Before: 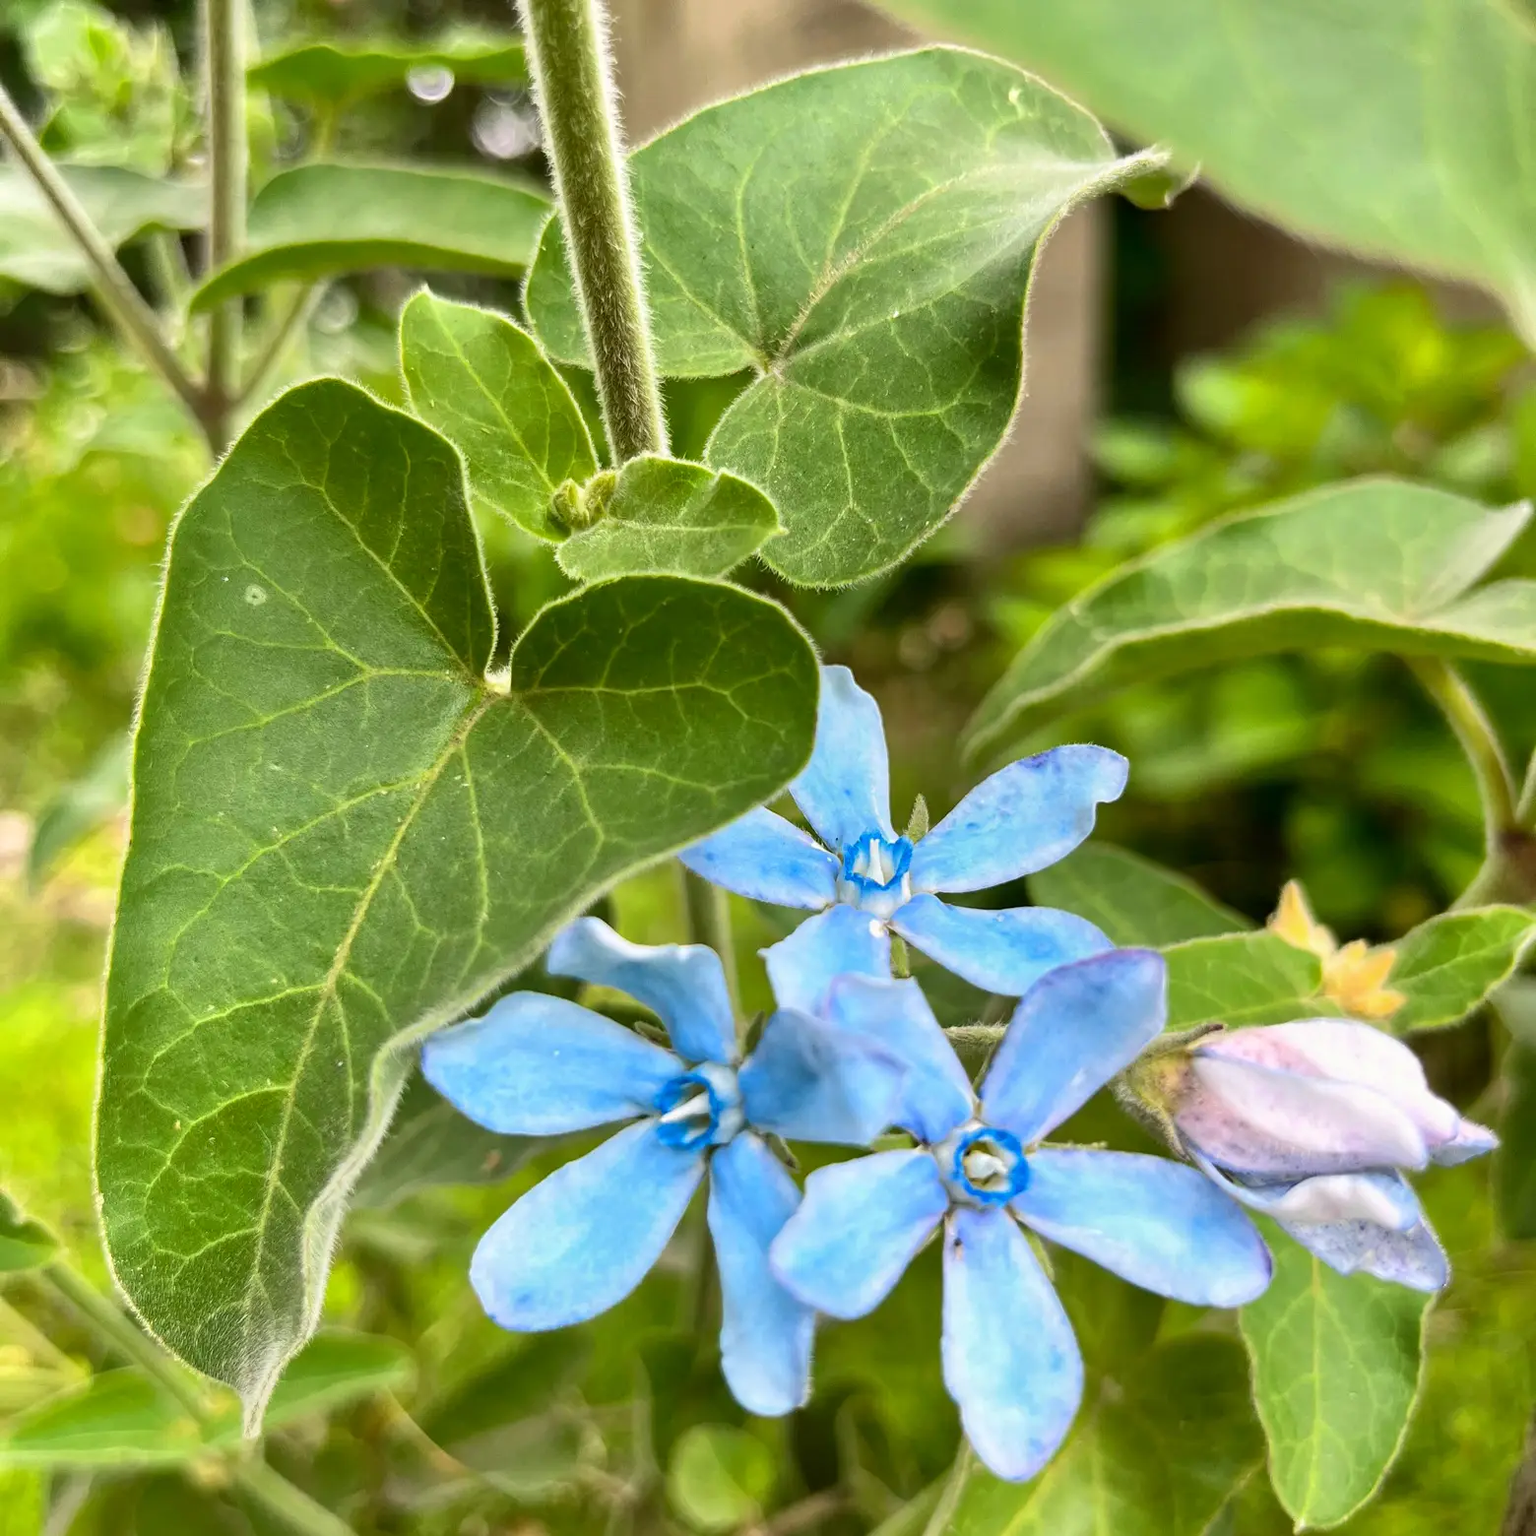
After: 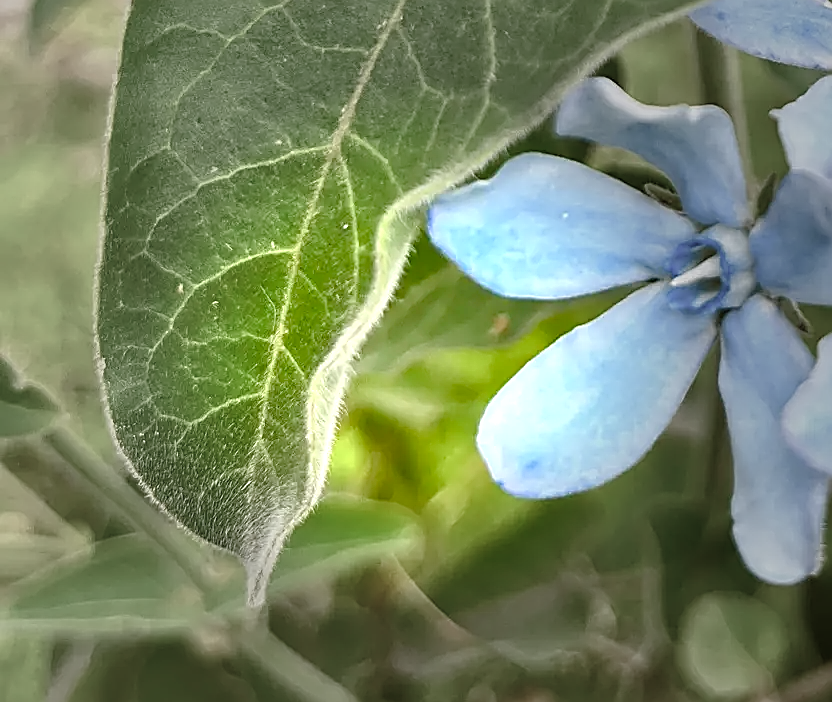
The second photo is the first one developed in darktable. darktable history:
vignetting: fall-off start 31.28%, fall-off radius 34.64%, brightness -0.575
exposure: black level correction -0.001, exposure 0.08 EV, compensate highlight preservation false
sharpen: amount 1
color balance rgb: perceptual saturation grading › global saturation 20%, perceptual saturation grading › highlights -50%, perceptual saturation grading › shadows 30%, perceptual brilliance grading › global brilliance 10%, perceptual brilliance grading › shadows 15%
crop and rotate: top 54.778%, right 46.61%, bottom 0.159%
